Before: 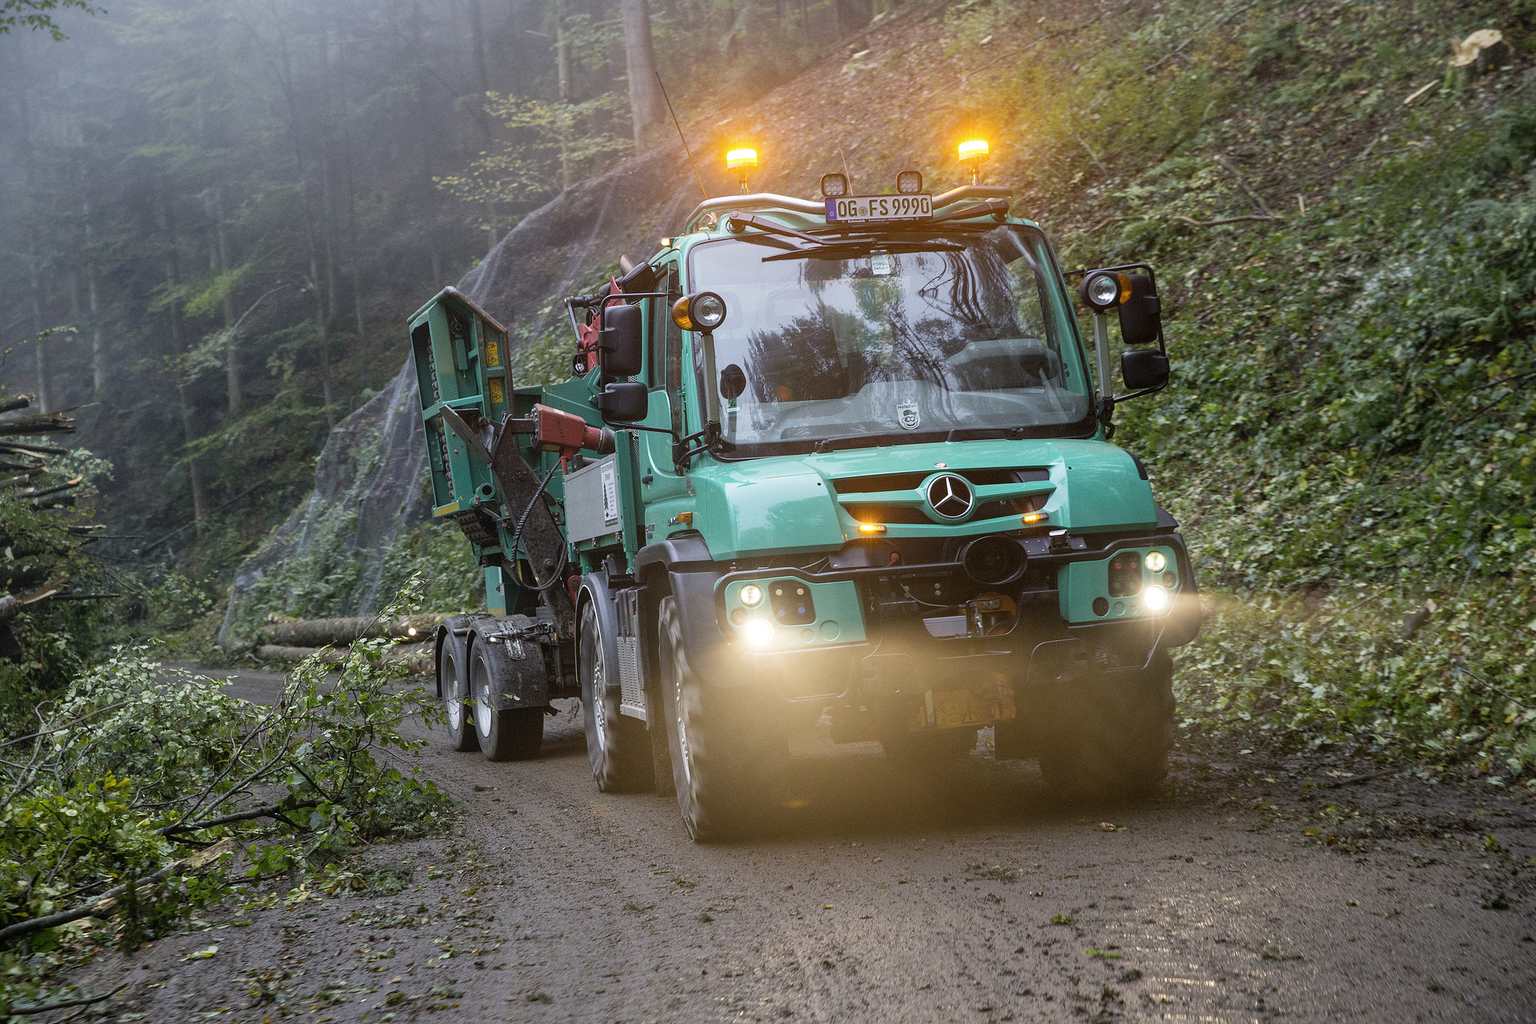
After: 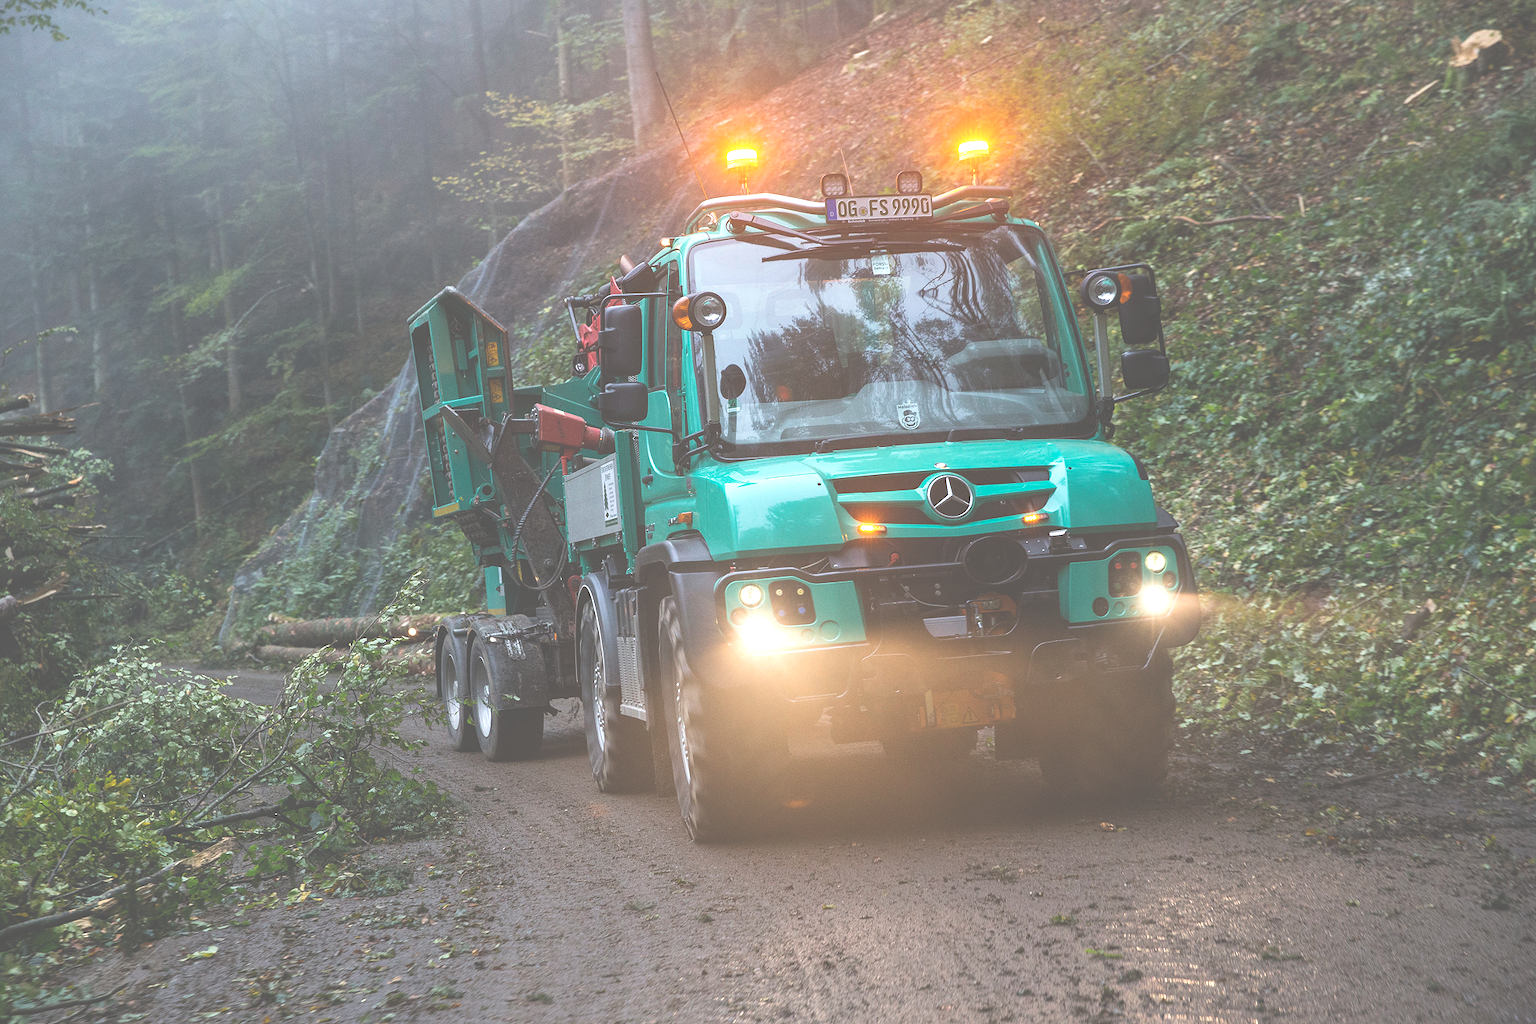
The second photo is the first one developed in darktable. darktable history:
exposure: black level correction -0.07, exposure 0.501 EV, compensate highlight preservation false
